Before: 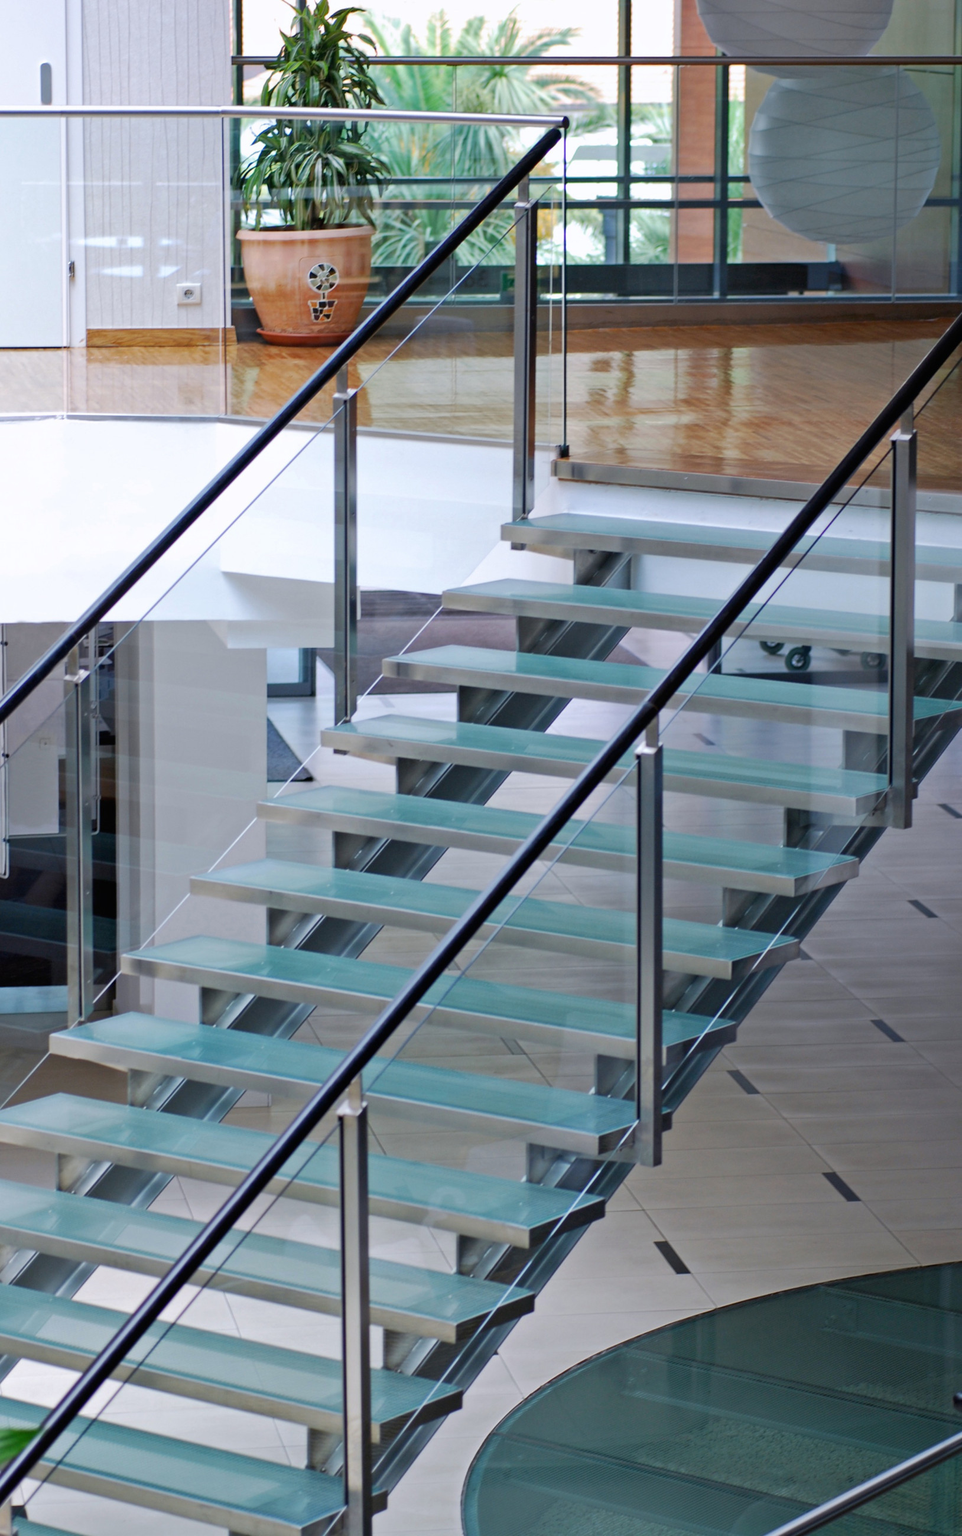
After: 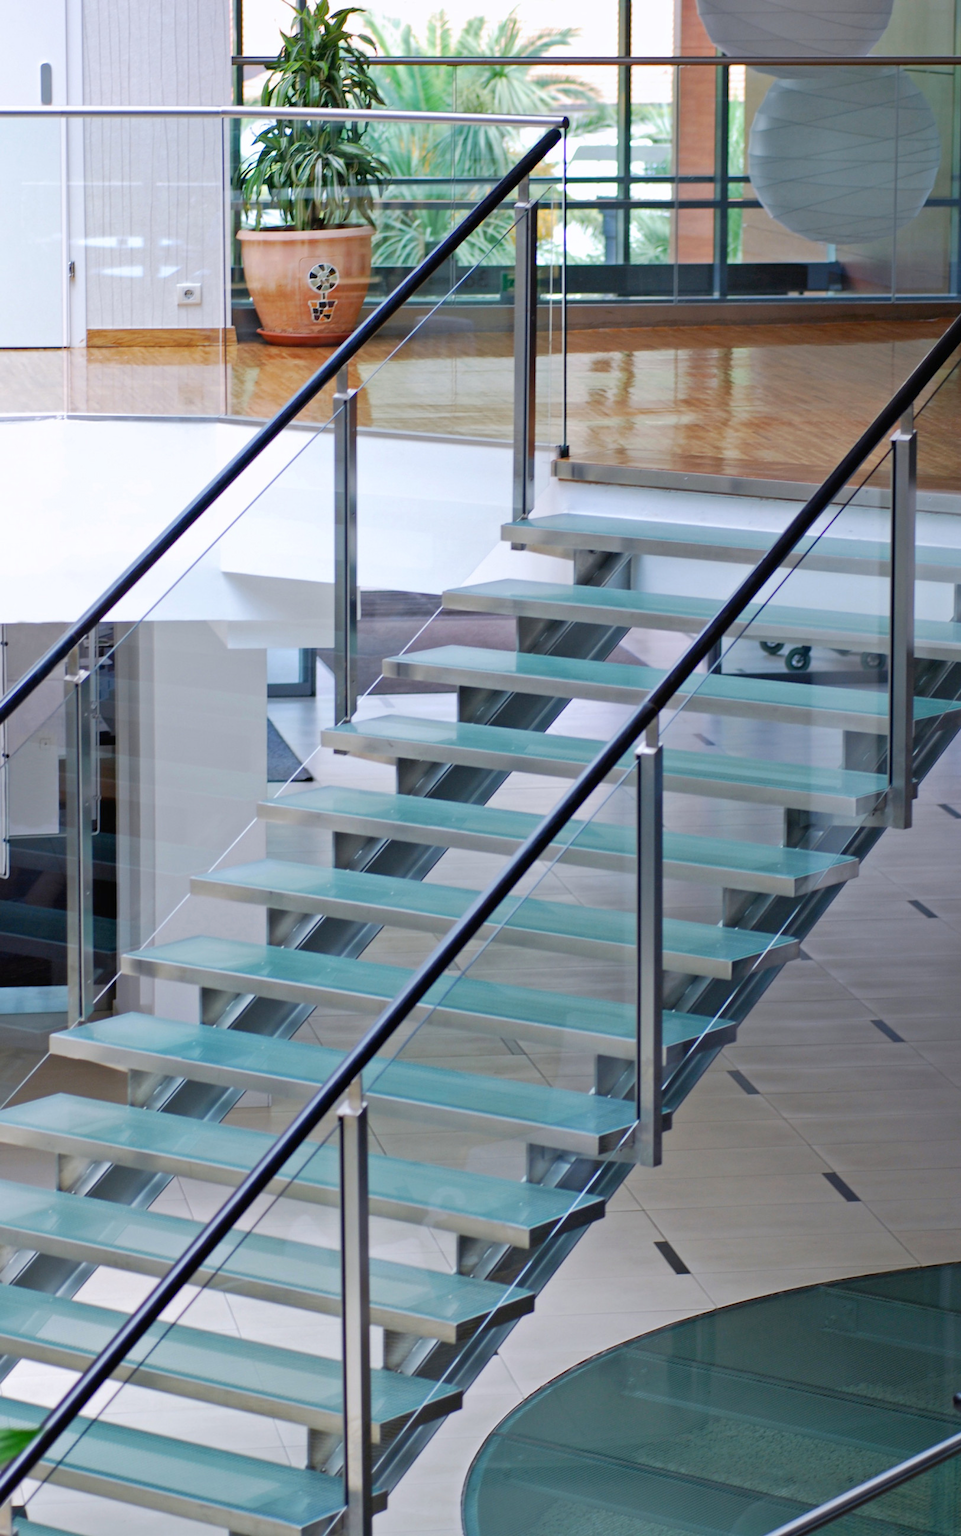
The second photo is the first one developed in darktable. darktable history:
tone equalizer: on, module defaults
levels: levels [0, 0.478, 1]
